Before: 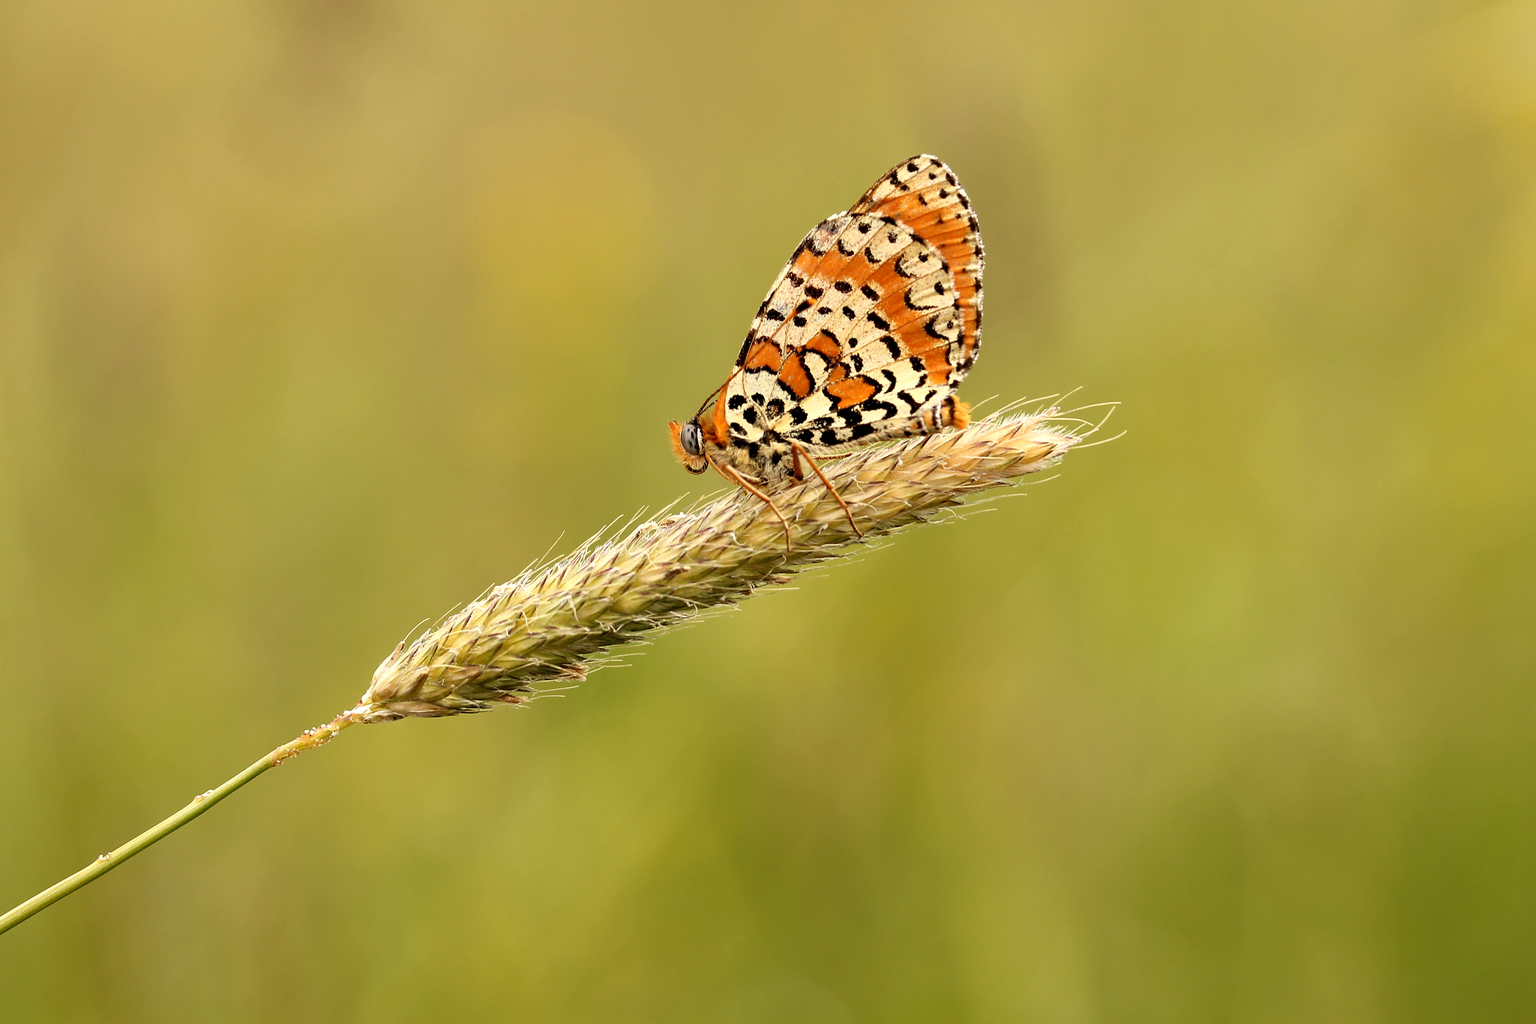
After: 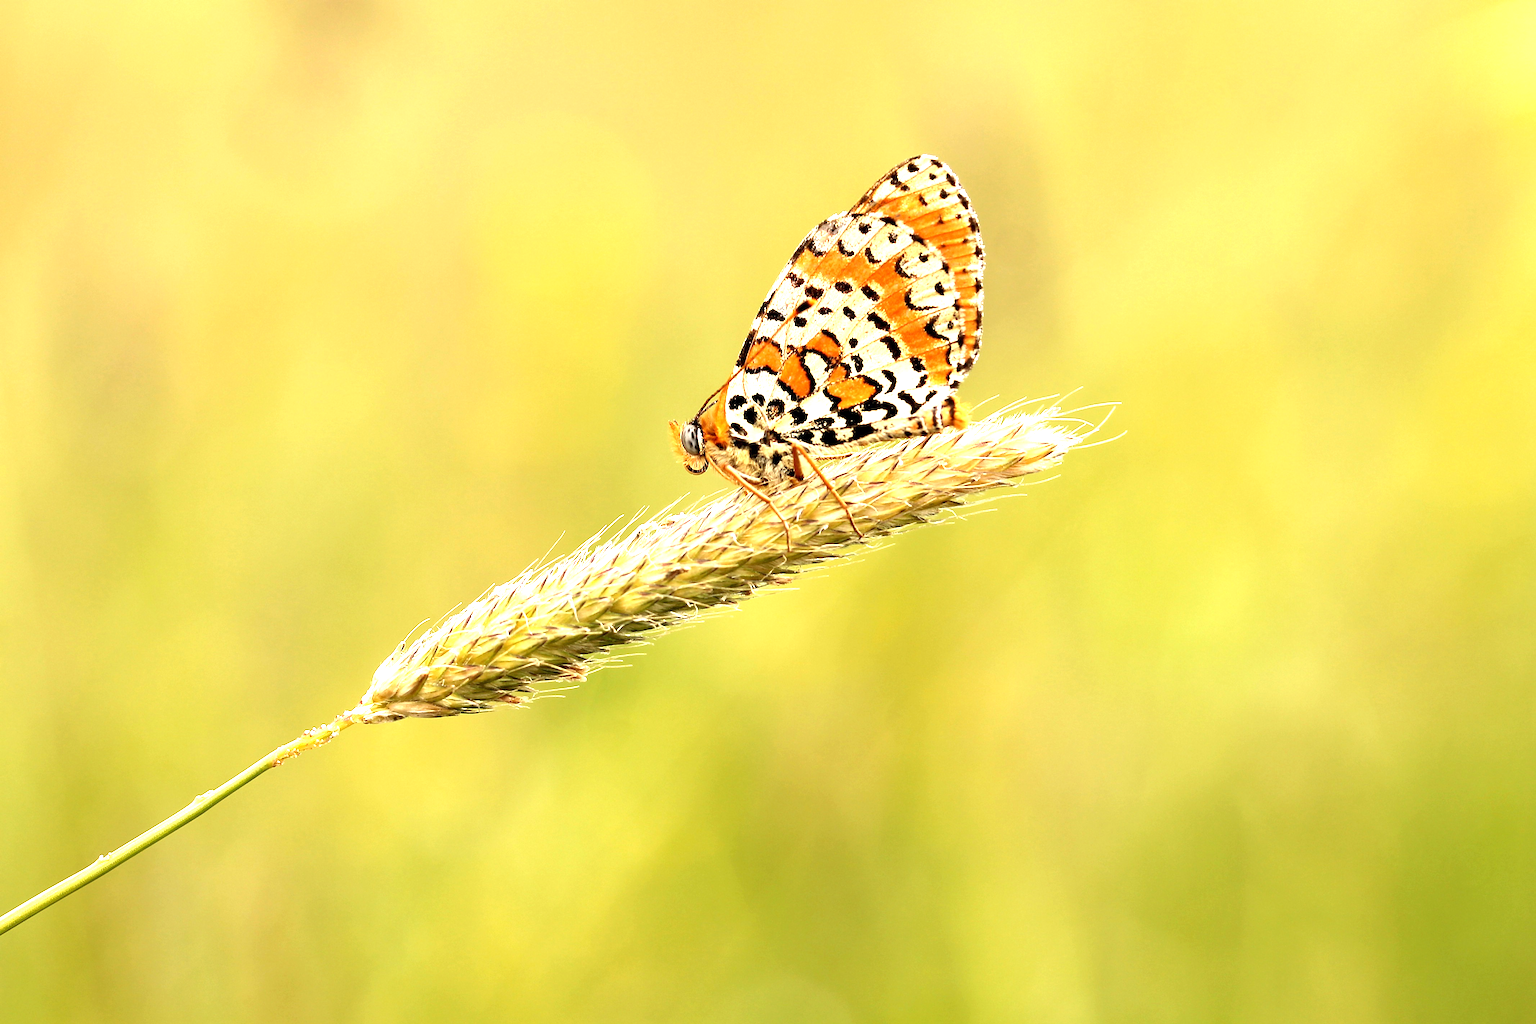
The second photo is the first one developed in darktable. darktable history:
exposure: exposure 1.207 EV, compensate highlight preservation false
